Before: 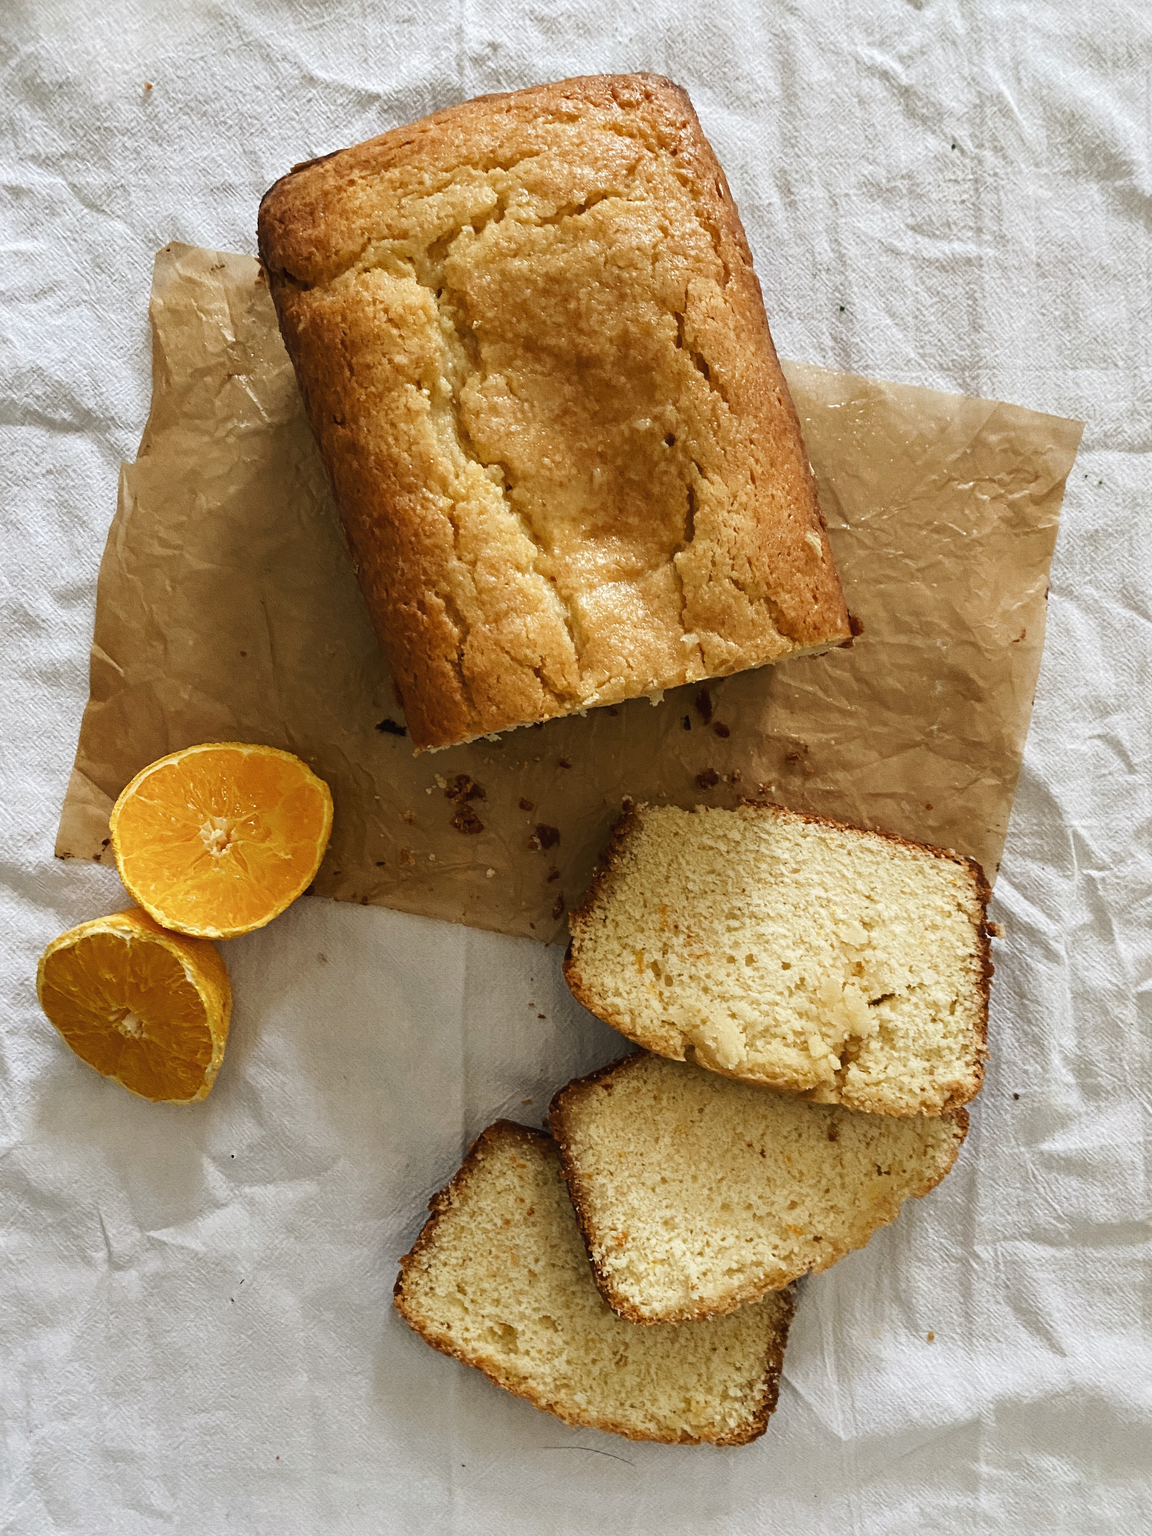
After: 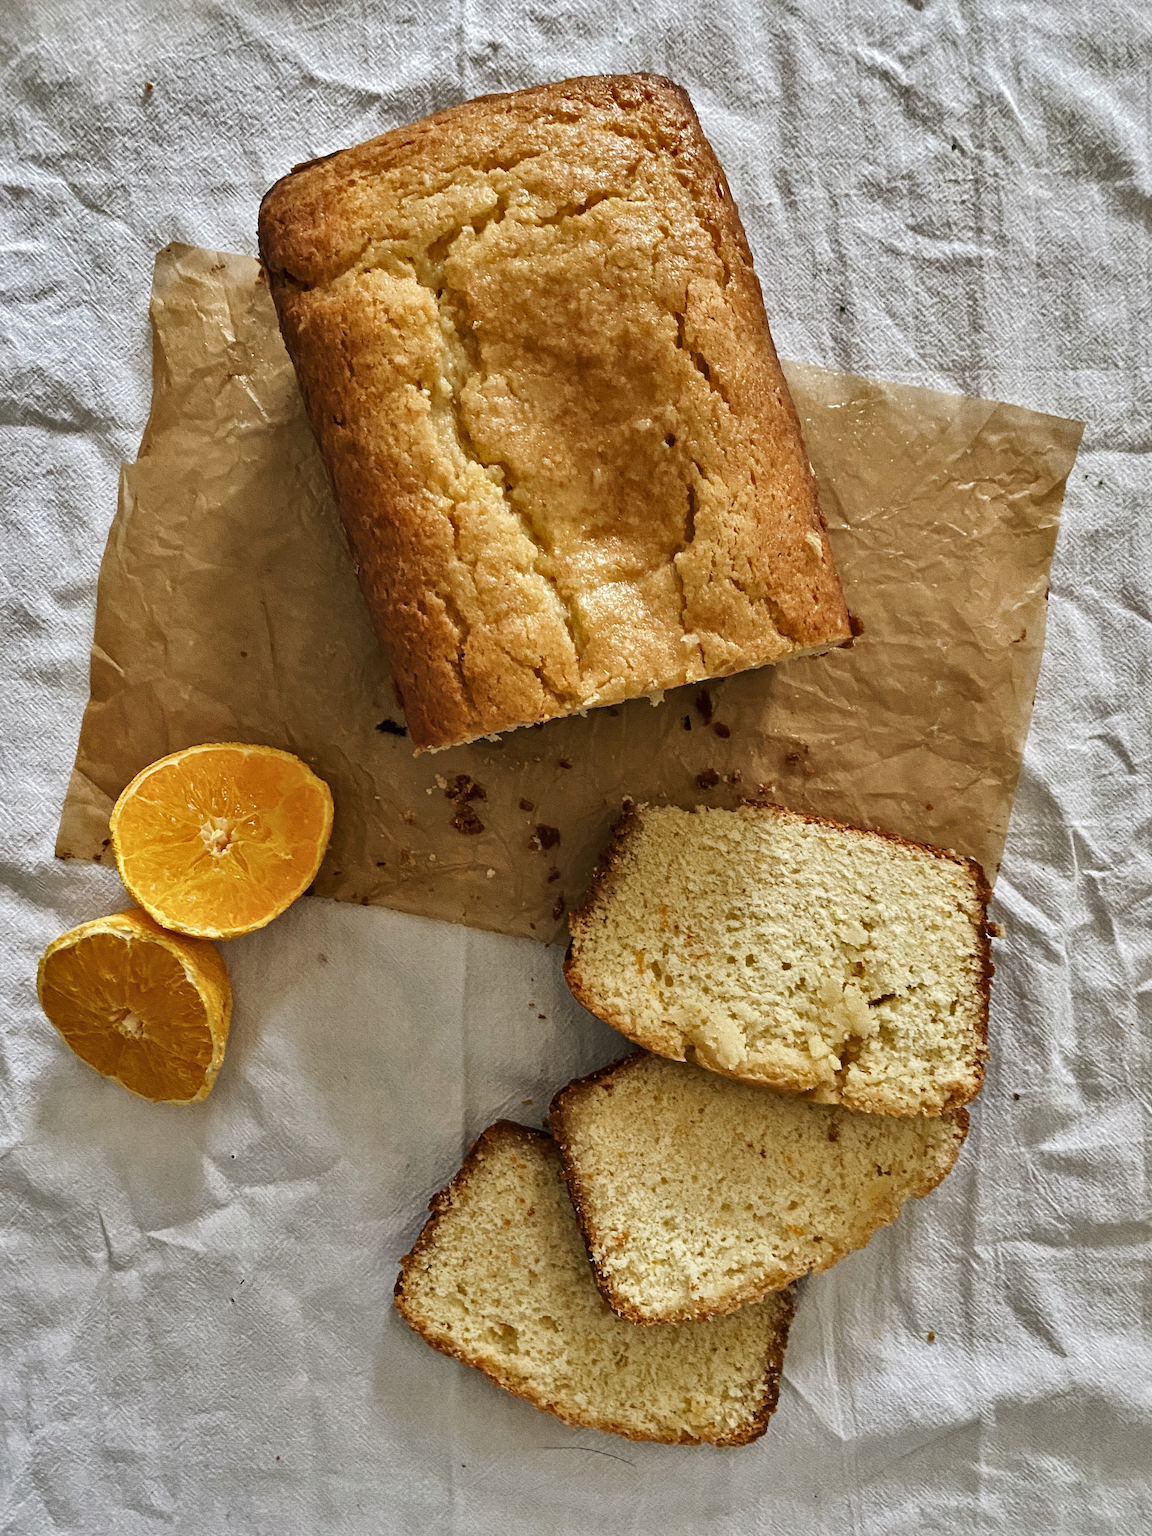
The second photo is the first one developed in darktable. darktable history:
local contrast: mode bilateral grid, contrast 19, coarseness 50, detail 120%, midtone range 0.2
shadows and highlights: radius 119.66, shadows 42.32, highlights -61.9, soften with gaussian
